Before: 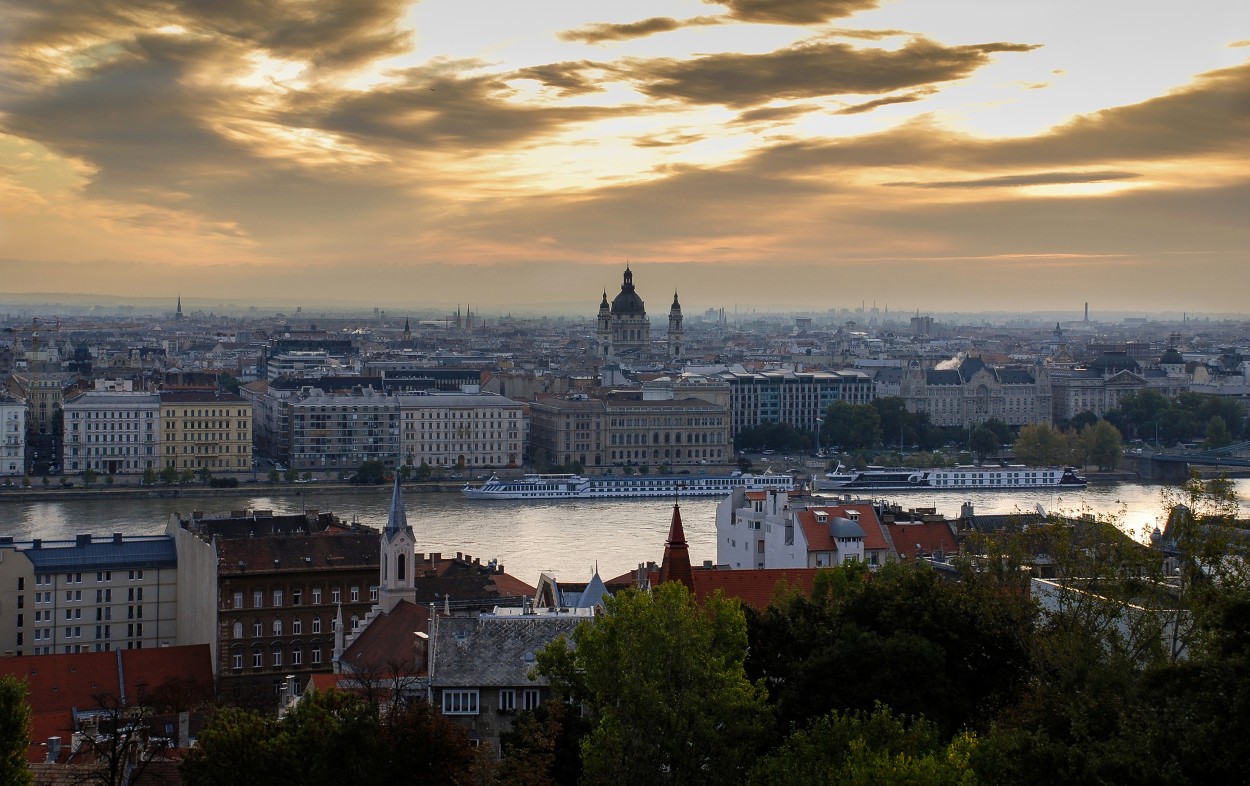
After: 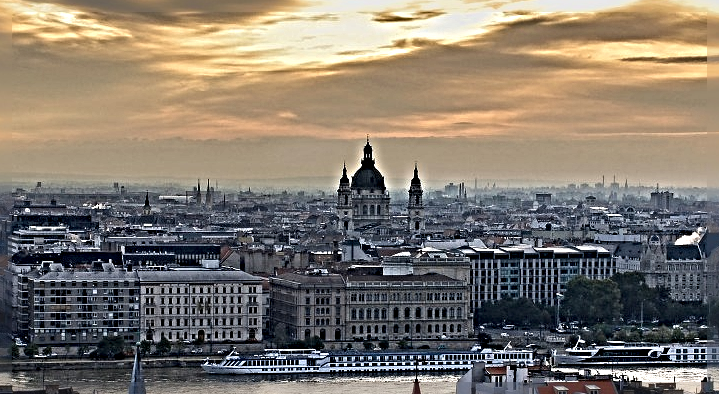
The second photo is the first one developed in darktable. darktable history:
crop: left 20.827%, top 15.96%, right 21.613%, bottom 33.815%
sharpen: radius 6.264, amount 1.793, threshold 0.091
